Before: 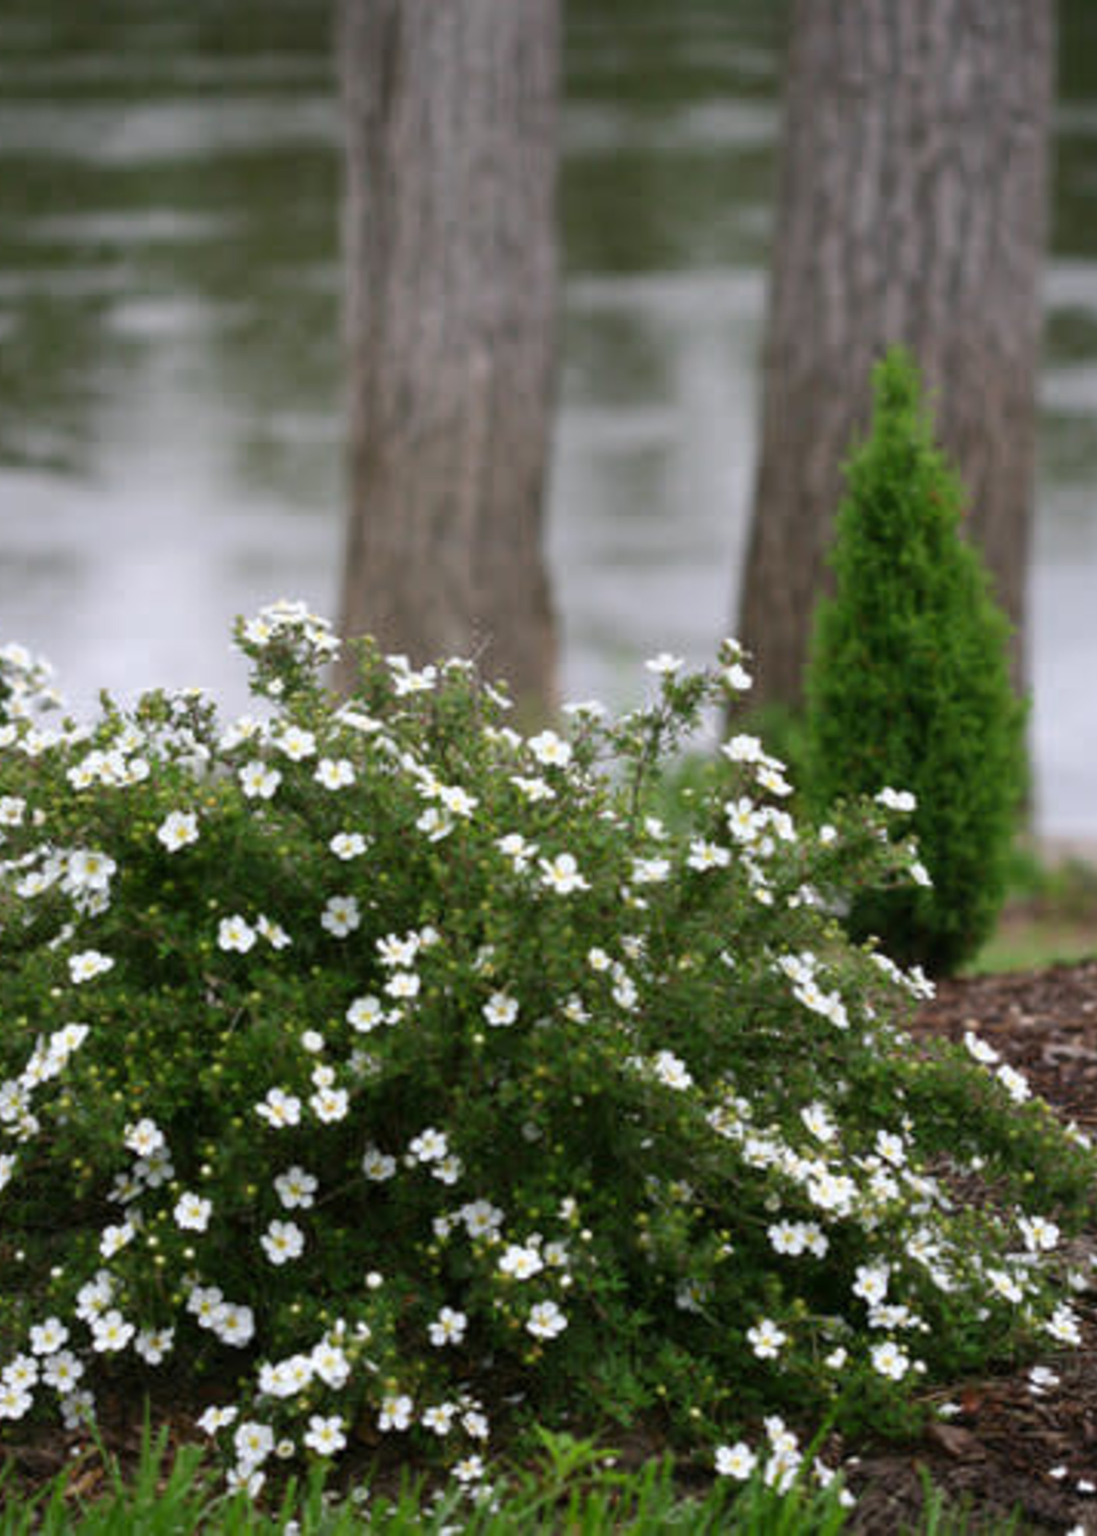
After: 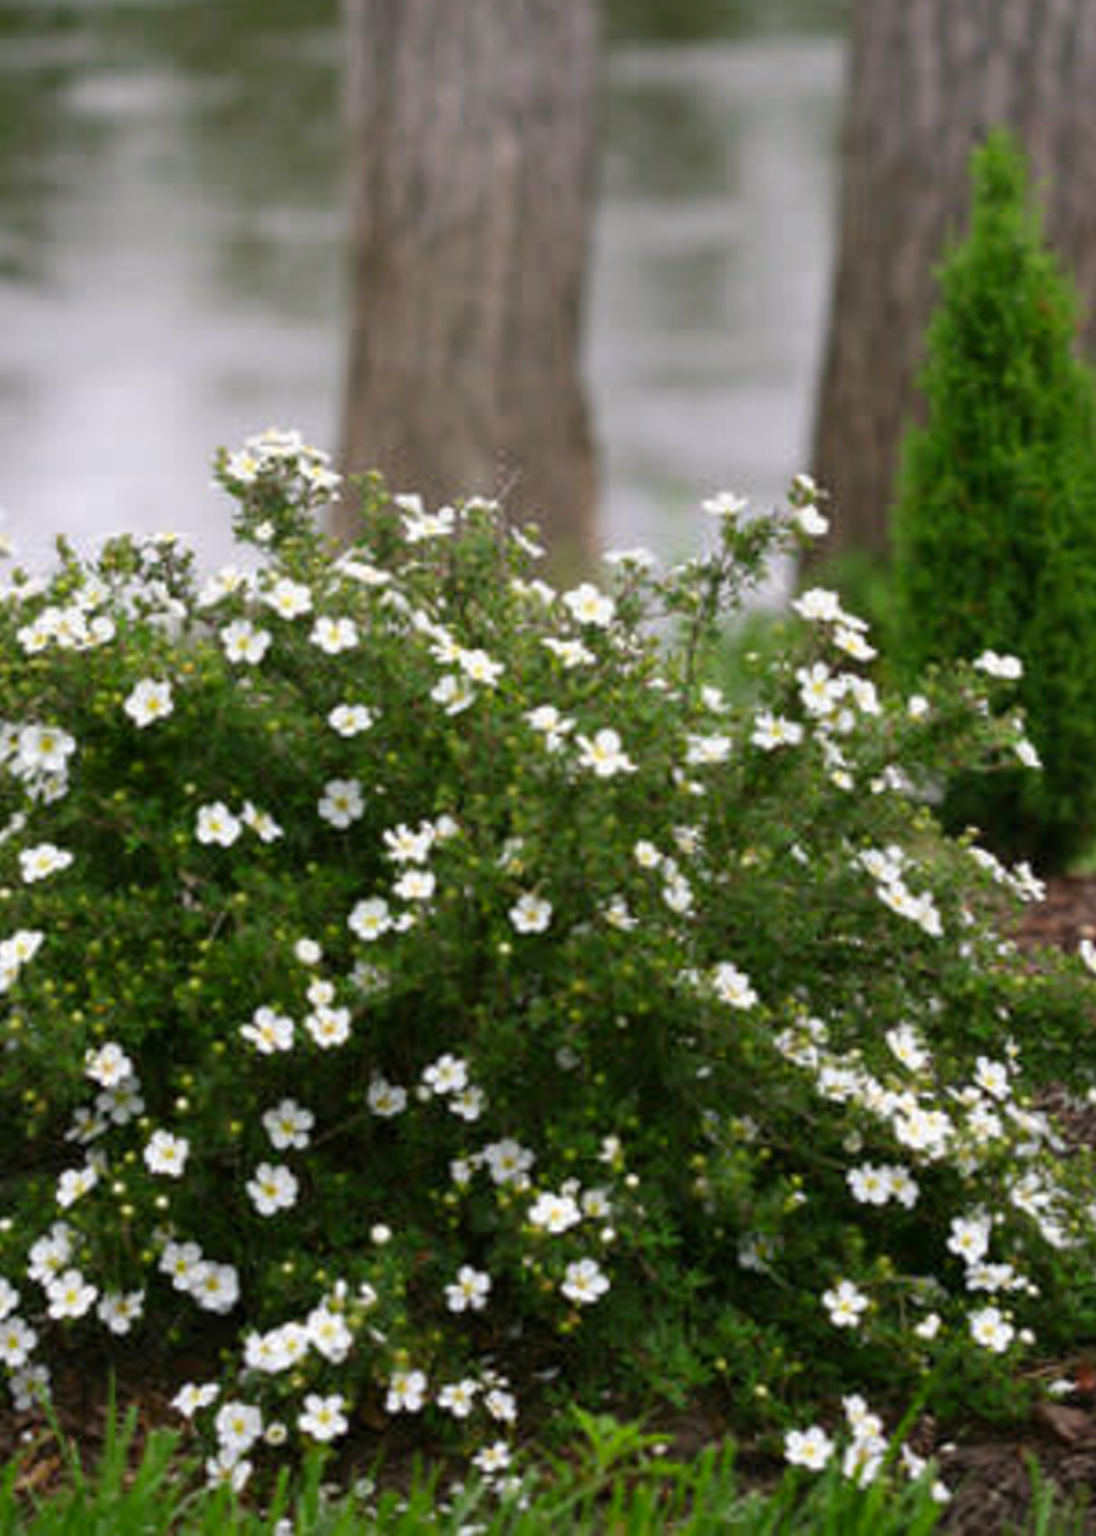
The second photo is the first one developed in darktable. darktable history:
color correction: highlights a* 0.816, highlights b* 2.78, saturation 1.1
crop and rotate: left 4.842%, top 15.51%, right 10.668%
